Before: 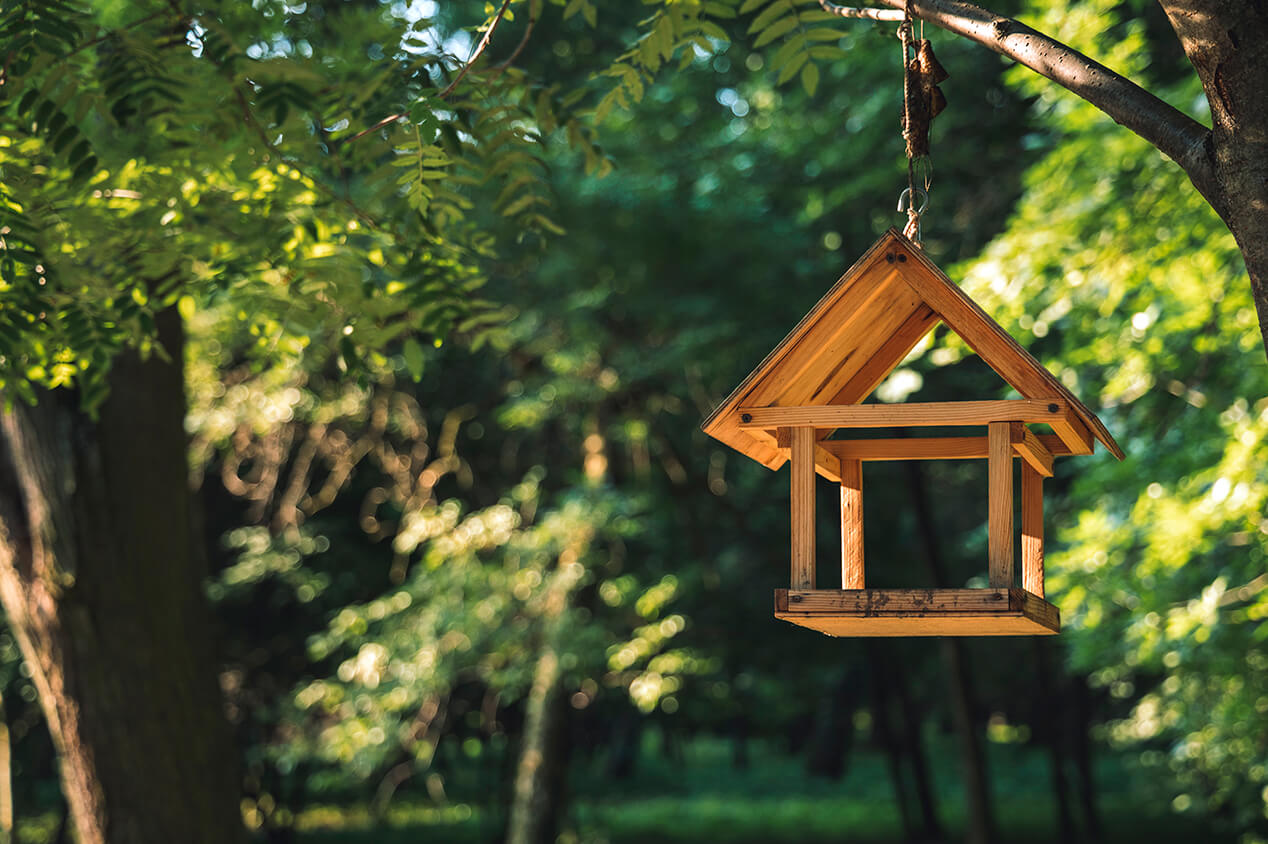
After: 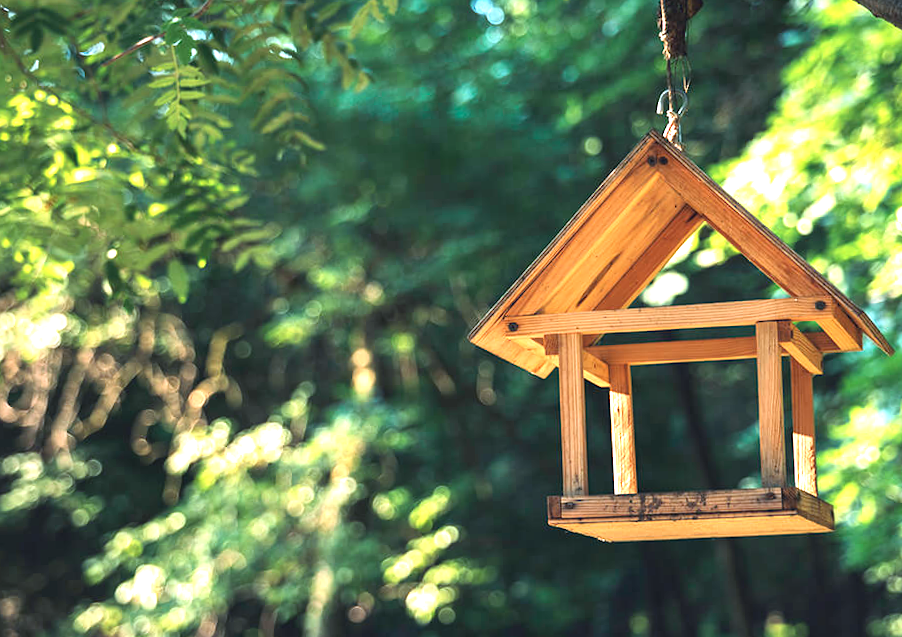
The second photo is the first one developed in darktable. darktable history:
crop: left 16.768%, top 8.653%, right 8.362%, bottom 12.485%
exposure: black level correction 0, exposure 1.1 EV, compensate exposure bias true, compensate highlight preservation false
rotate and perspective: rotation -2.12°, lens shift (vertical) 0.009, lens shift (horizontal) -0.008, automatic cropping original format, crop left 0.036, crop right 0.964, crop top 0.05, crop bottom 0.959
color calibration: x 0.37, y 0.382, temperature 4313.32 K
